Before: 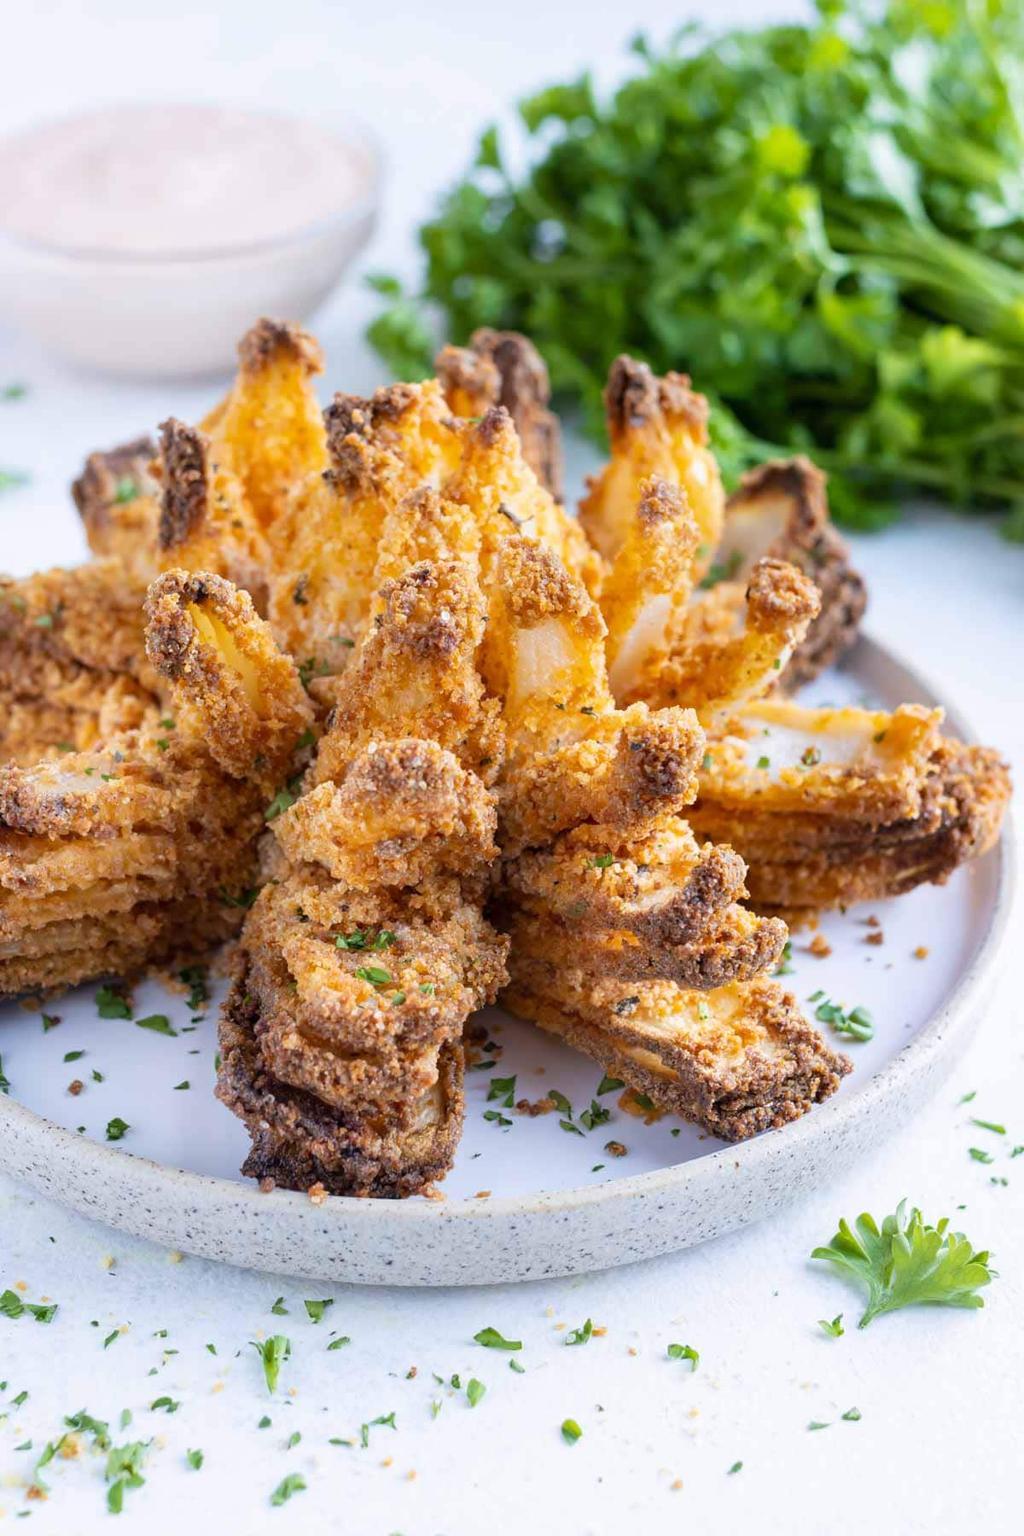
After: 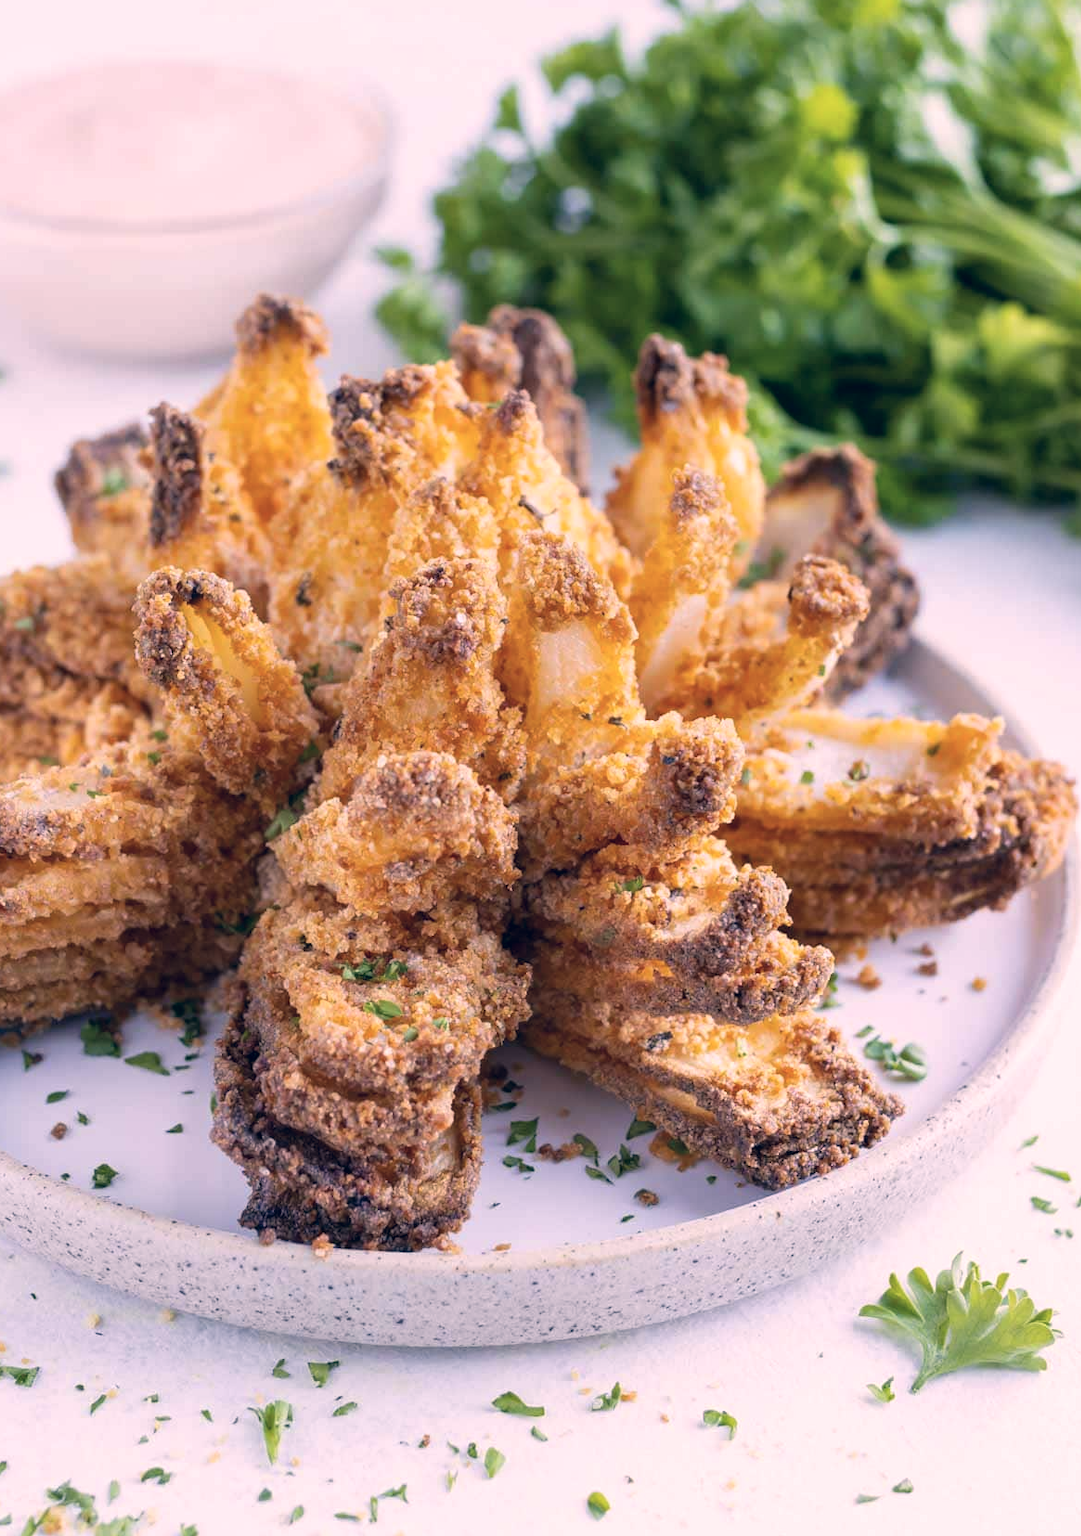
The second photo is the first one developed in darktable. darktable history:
color correction: highlights a* 13.67, highlights b* 6.17, shadows a* -5.23, shadows b* -15.8, saturation 0.84
crop: left 2.134%, top 3.146%, right 0.723%, bottom 4.868%
